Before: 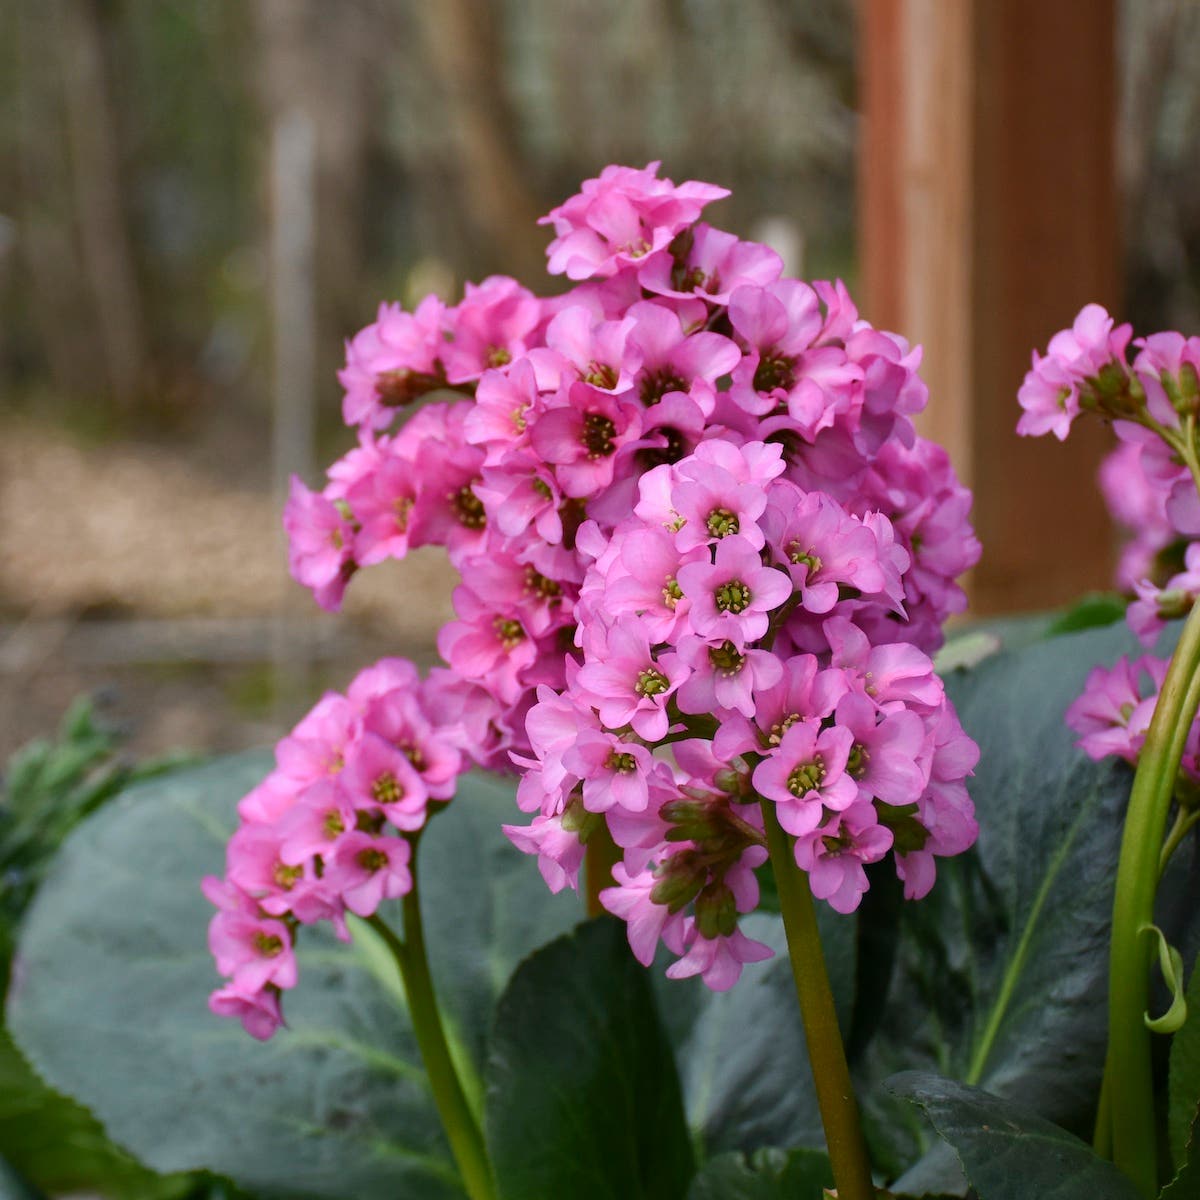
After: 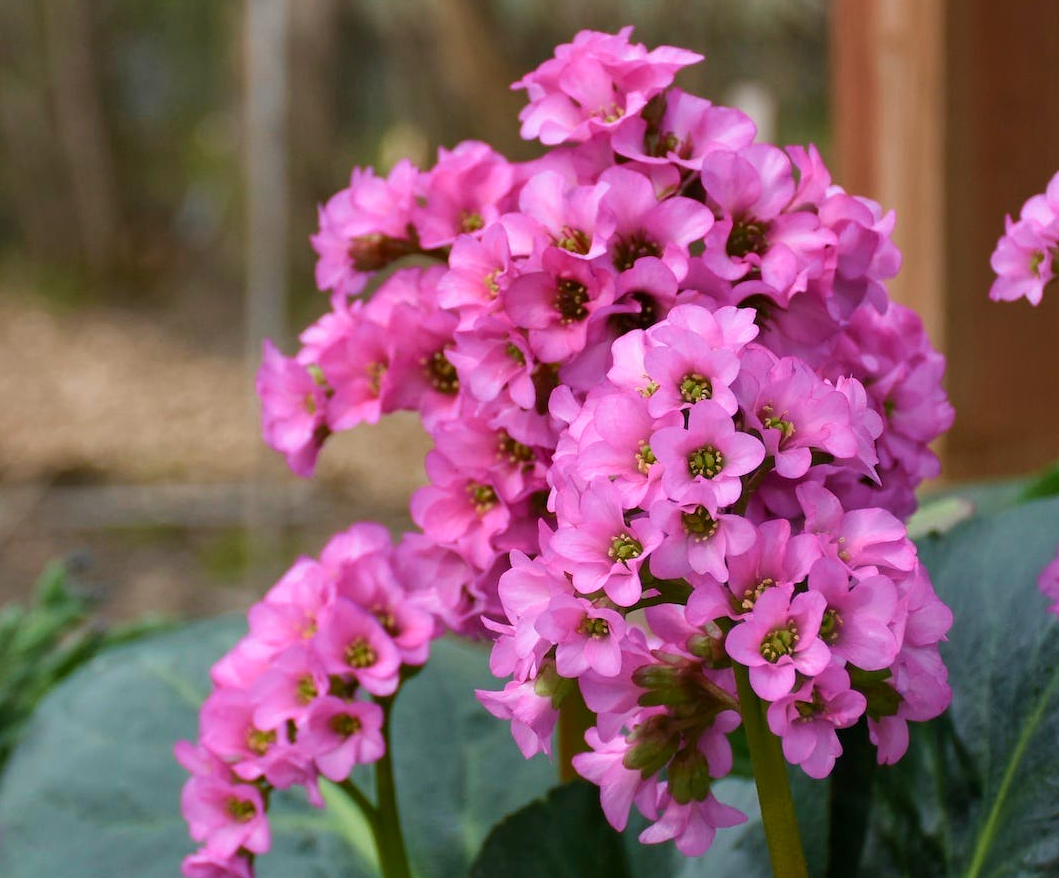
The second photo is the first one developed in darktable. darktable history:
crop and rotate: left 2.322%, top 11.257%, right 9.384%, bottom 15.5%
velvia: on, module defaults
